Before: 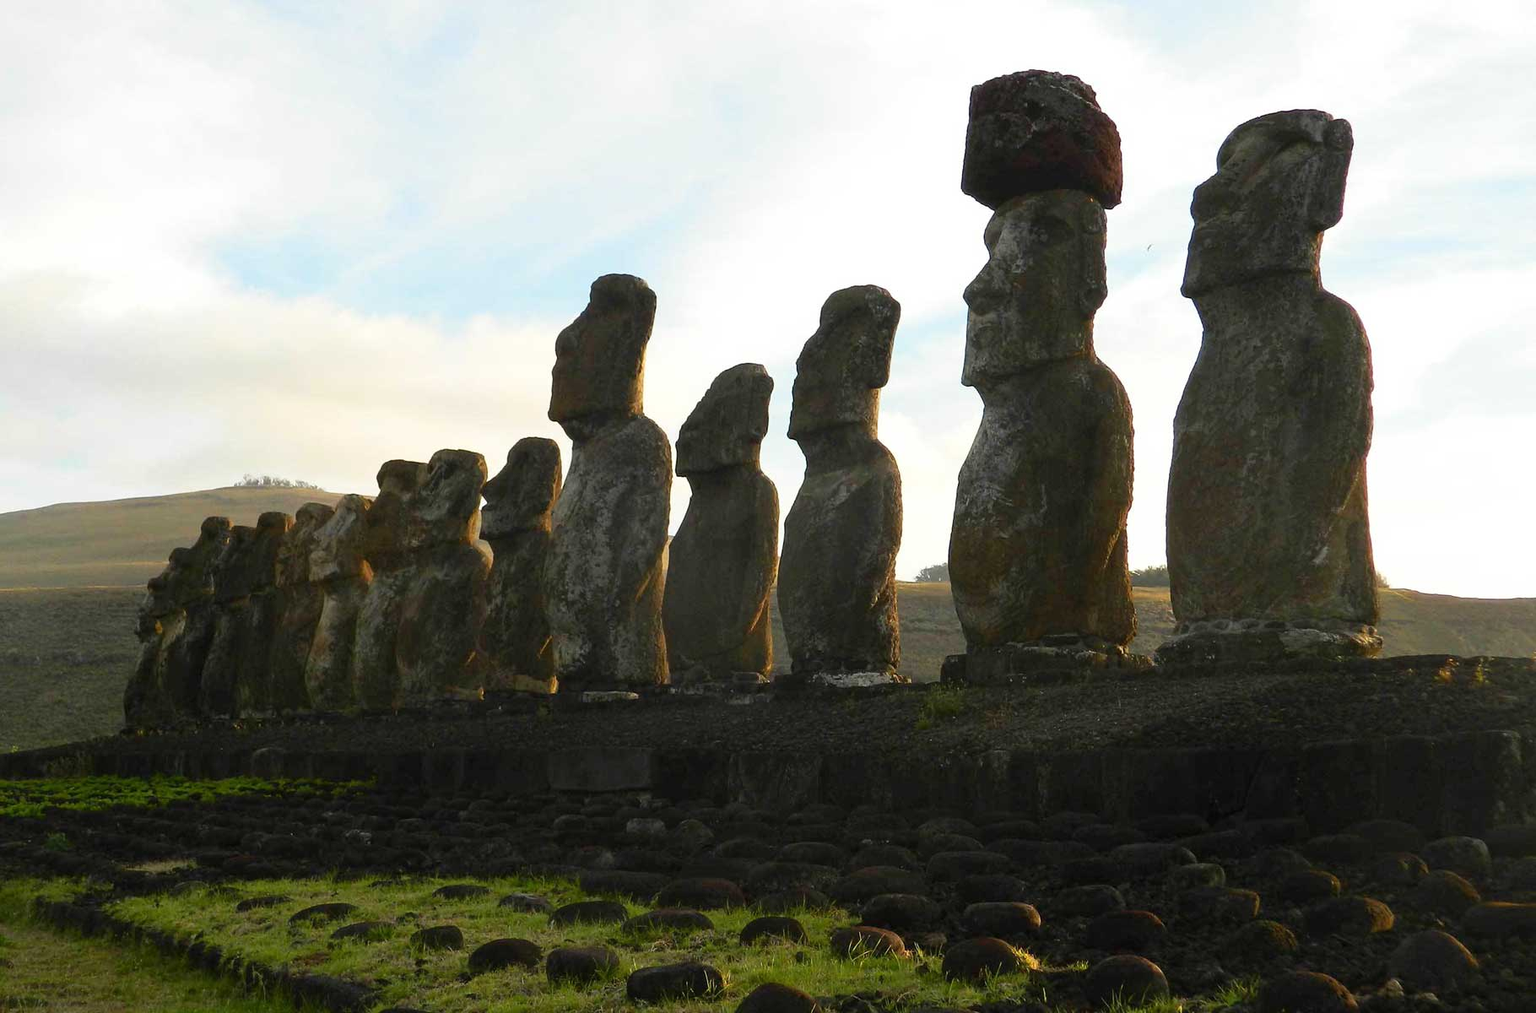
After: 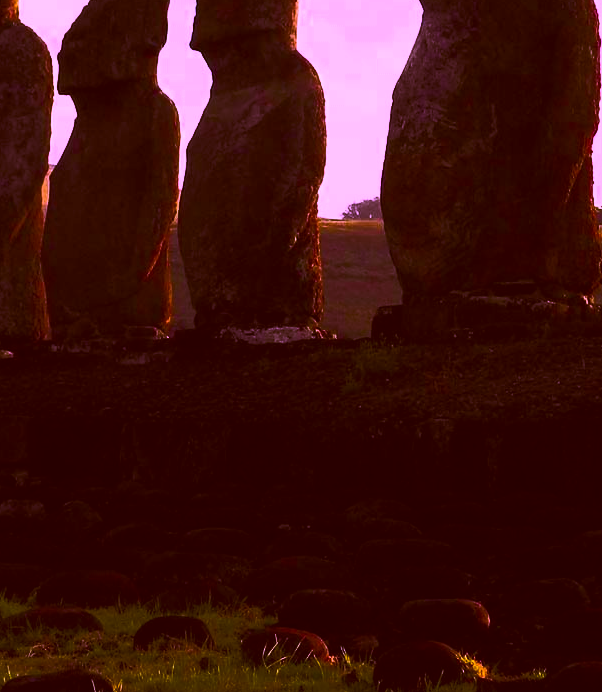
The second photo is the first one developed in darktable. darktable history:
exposure: compensate highlight preservation false
color balance rgb: linear chroma grading › global chroma 40.15%, perceptual saturation grading › global saturation 60.58%, perceptual saturation grading › highlights 20.44%, perceptual saturation grading › shadows -50.36%, perceptual brilliance grading › highlights 2.19%, perceptual brilliance grading › mid-tones -50.36%, perceptual brilliance grading › shadows -50.36%
crop: left 40.878%, top 39.176%, right 25.993%, bottom 3.081%
color correction: highlights a* 1.12, highlights b* 24.26, shadows a* 15.58, shadows b* 24.26
color calibration: output R [1.107, -0.012, -0.003, 0], output B [0, 0, 1.308, 0], illuminant custom, x 0.389, y 0.387, temperature 3838.64 K
